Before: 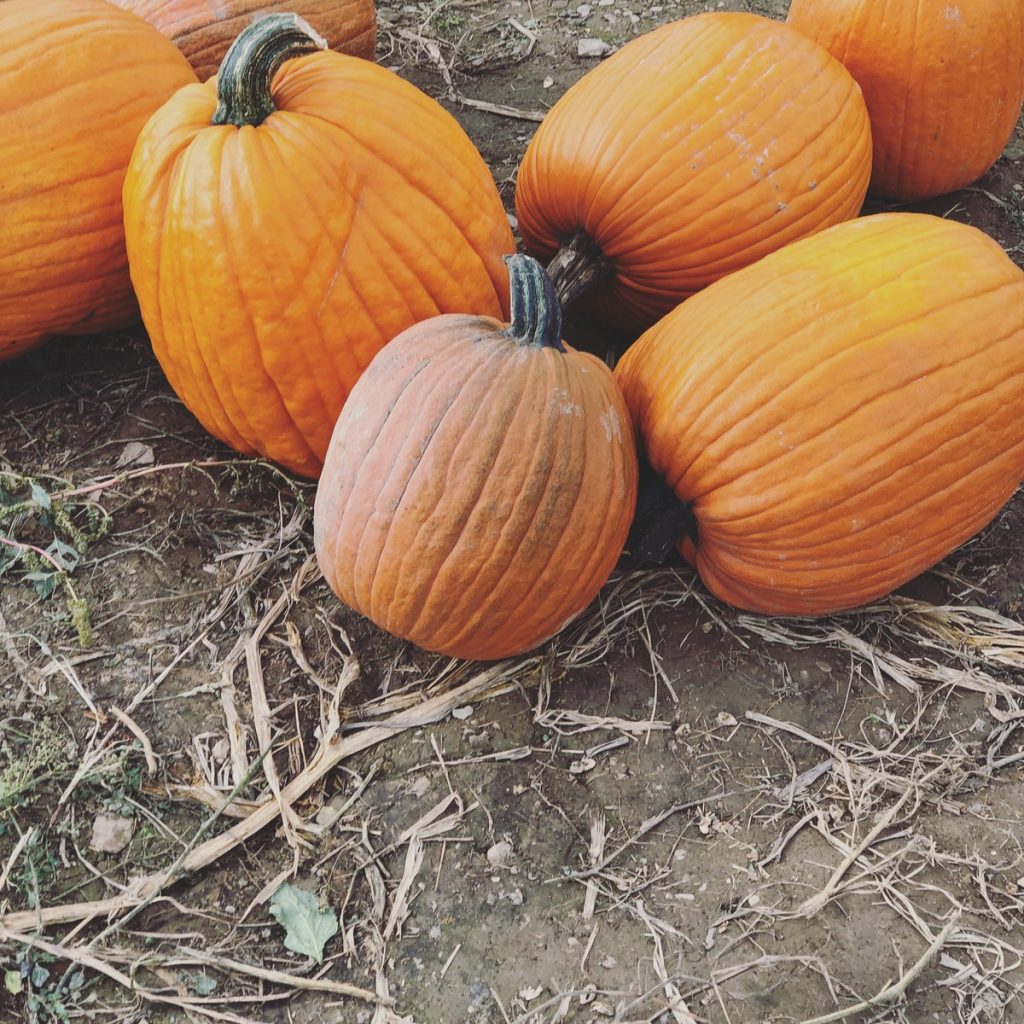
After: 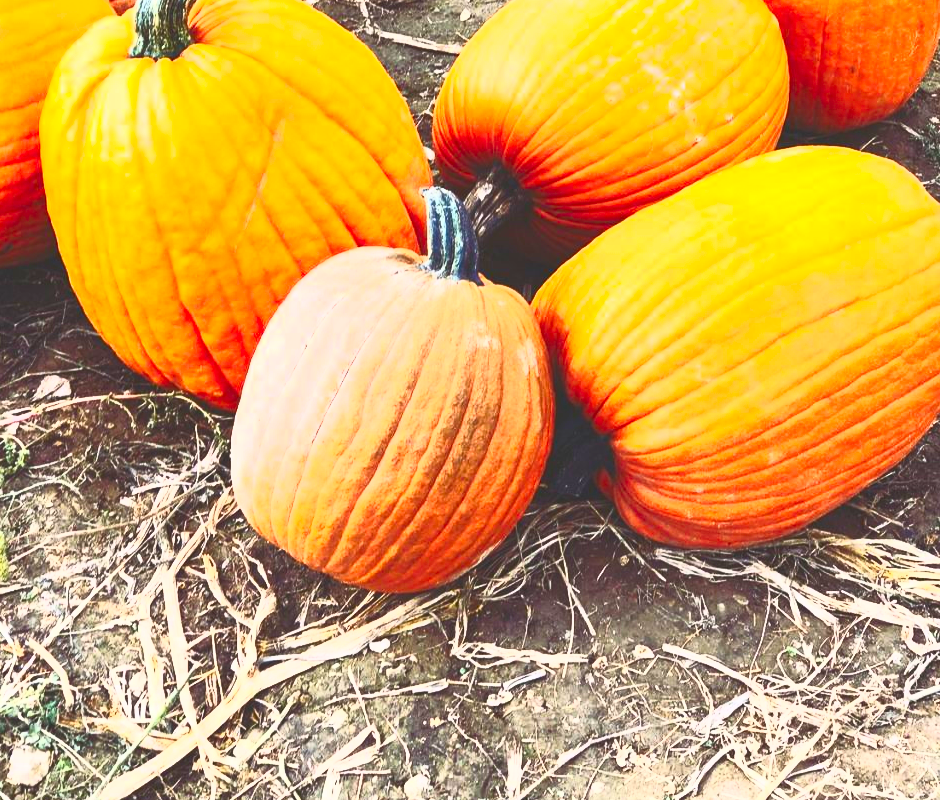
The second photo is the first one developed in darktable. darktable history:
contrast brightness saturation: contrast 0.996, brightness 0.982, saturation 0.99
crop: left 8.136%, top 6.584%, bottom 15.253%
tone equalizer: on, module defaults
